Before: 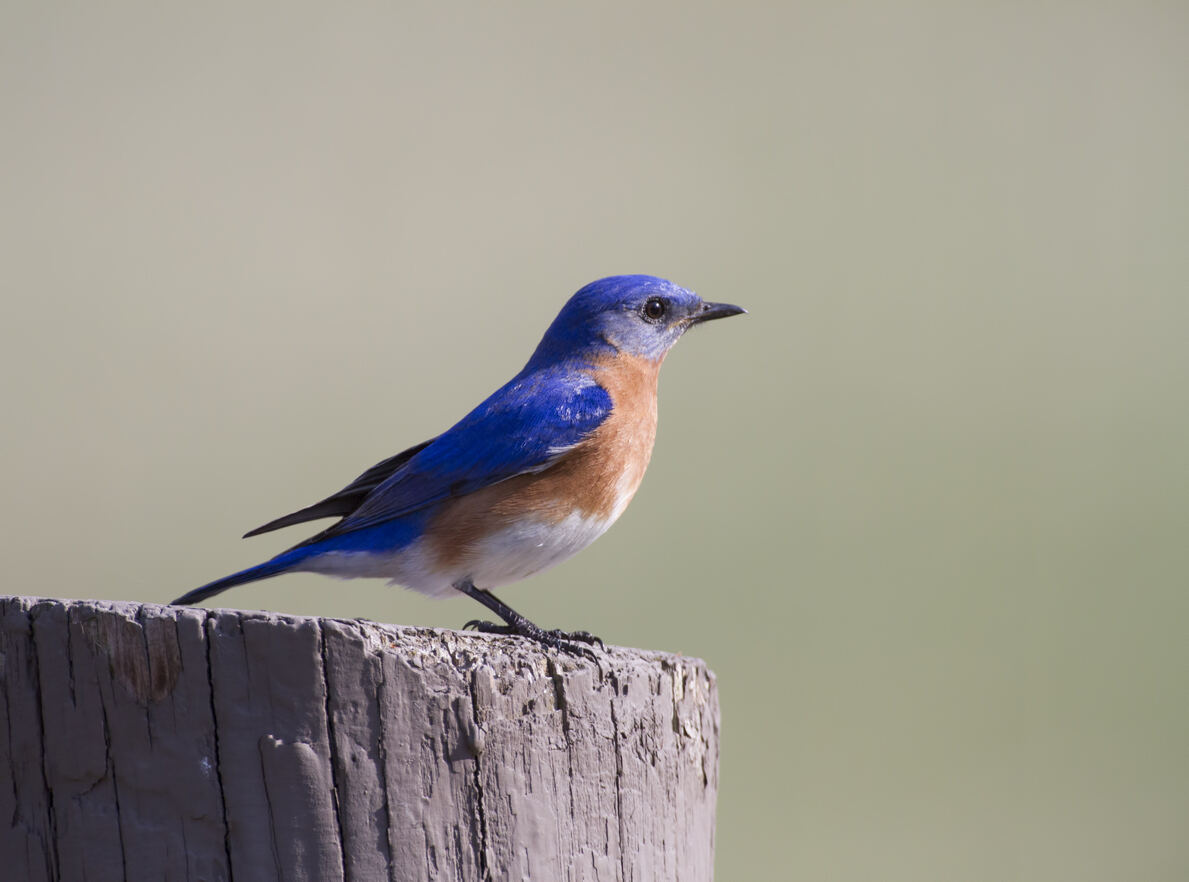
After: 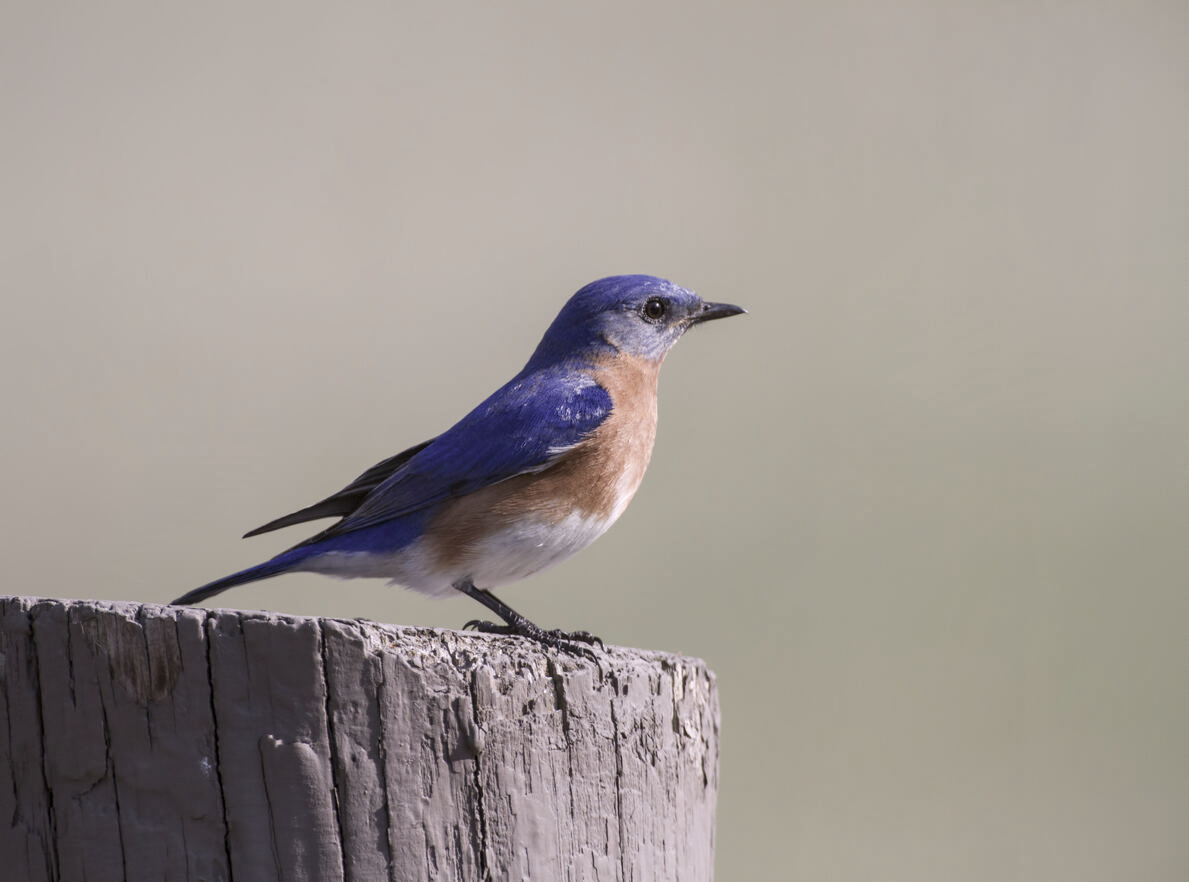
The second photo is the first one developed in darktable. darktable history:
shadows and highlights: shadows 25.8, highlights -26.38
color correction: highlights a* 3.13, highlights b* -1.21, shadows a* -0.09, shadows b* 2.42, saturation 0.984
local contrast: detail 113%
tone equalizer: edges refinement/feathering 500, mask exposure compensation -1.57 EV, preserve details no
contrast brightness saturation: contrast 0.099, saturation -0.354
